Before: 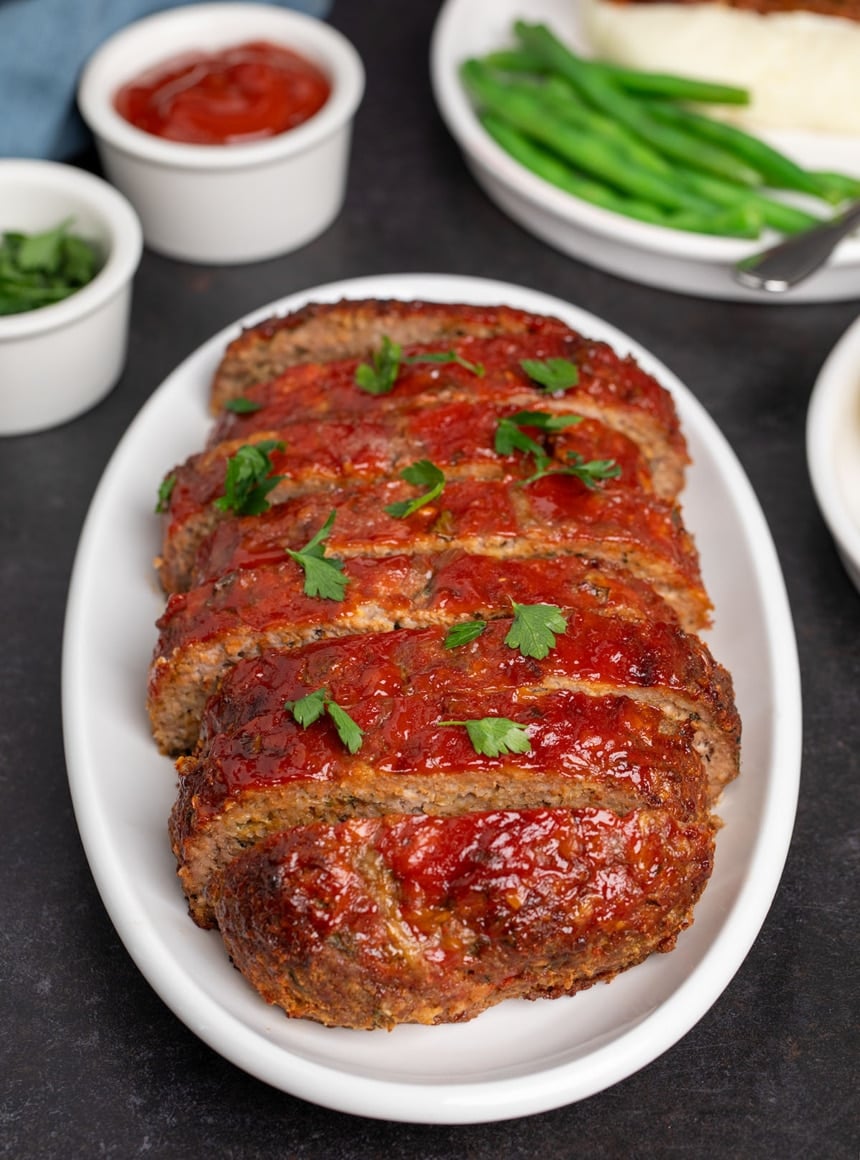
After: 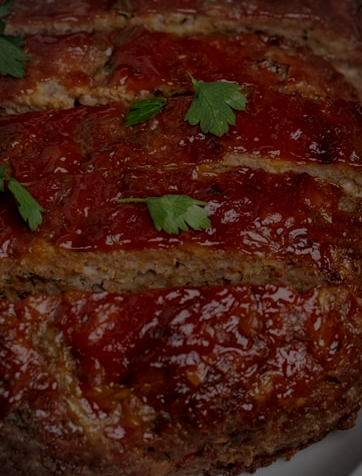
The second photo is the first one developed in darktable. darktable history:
haze removal: strength 0.29, distance 0.25, compatibility mode true, adaptive false
vignetting: unbound false
local contrast: on, module defaults
crop: left 37.221%, top 45.169%, right 20.63%, bottom 13.777%
exposure: exposure -2.446 EV, compensate highlight preservation false
